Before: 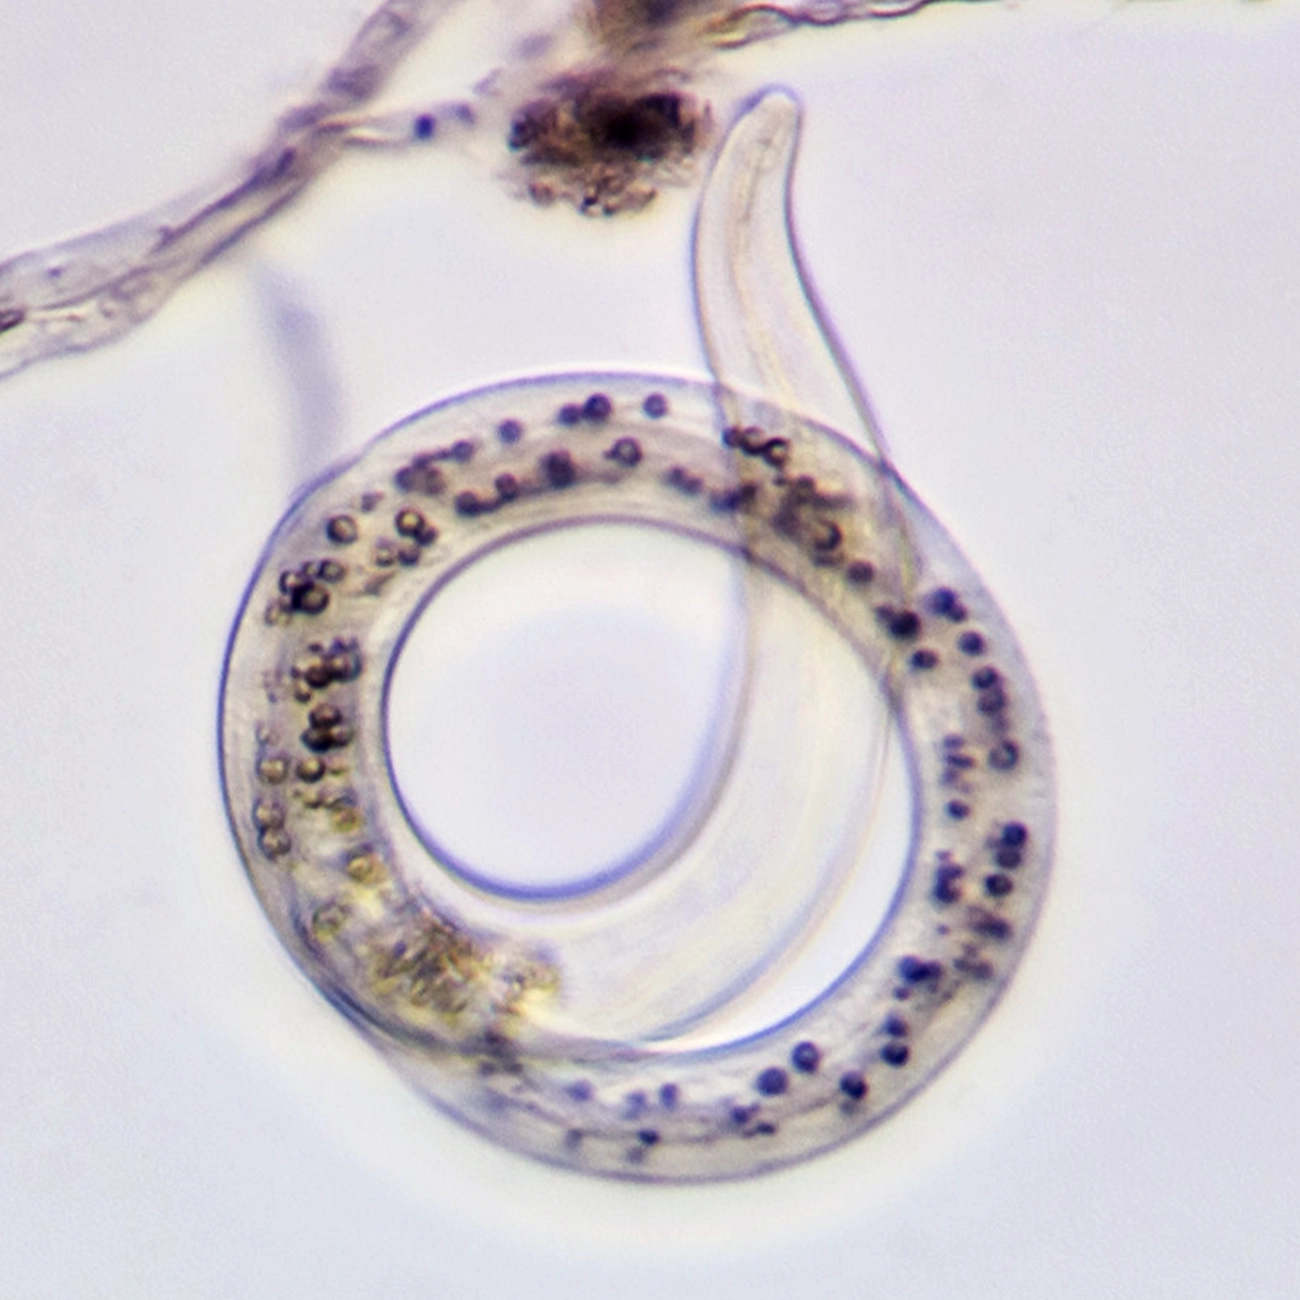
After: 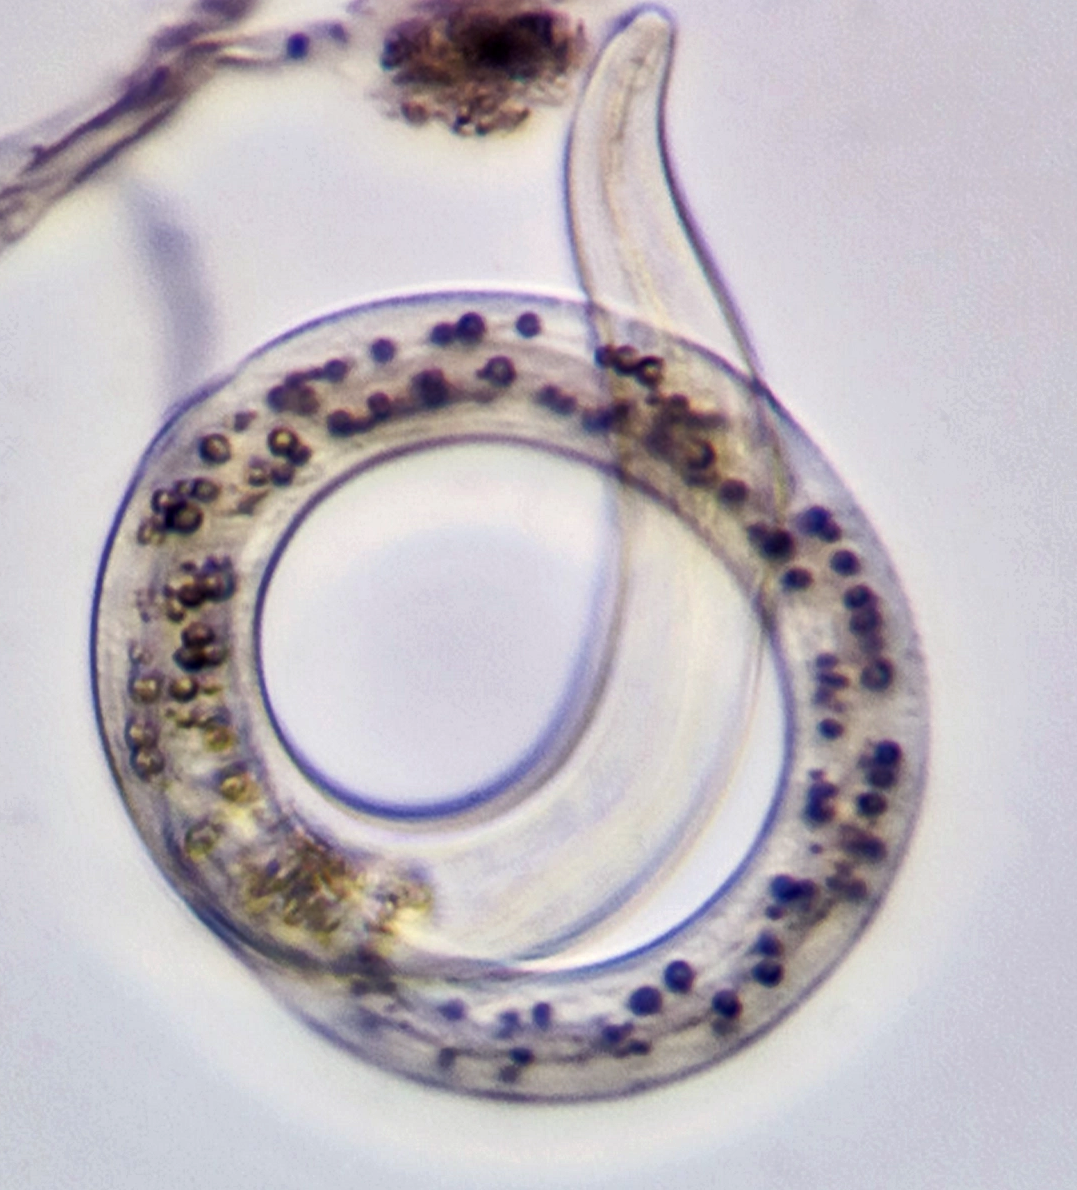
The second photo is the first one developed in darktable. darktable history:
crop: left 9.807%, top 6.259%, right 7.334%, bottom 2.177%
shadows and highlights: low approximation 0.01, soften with gaussian
